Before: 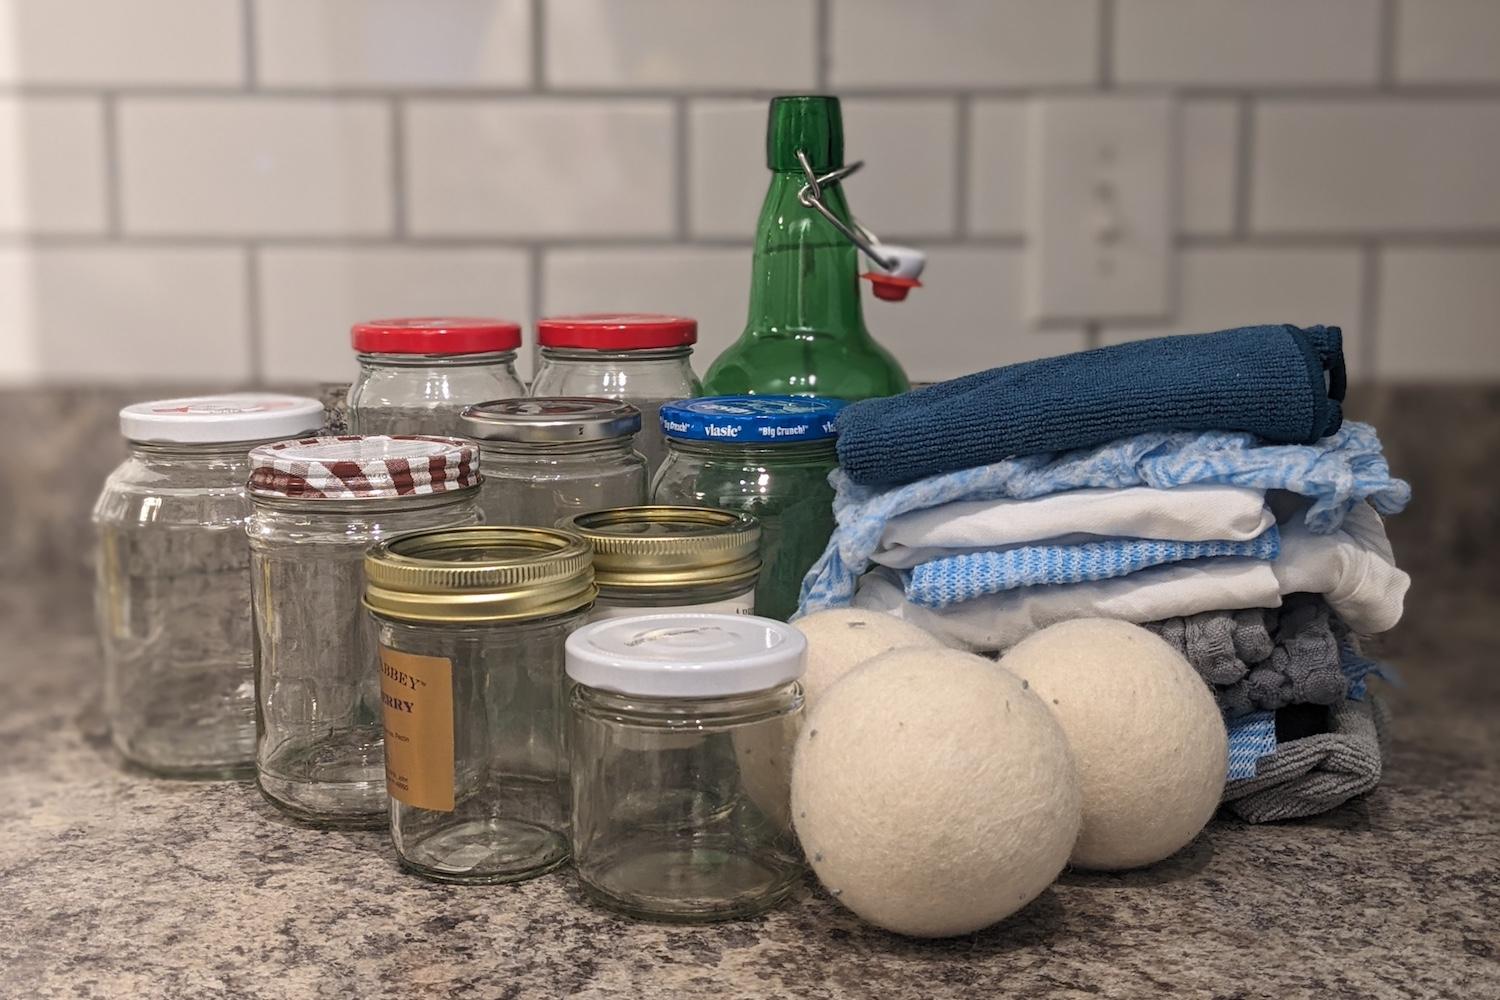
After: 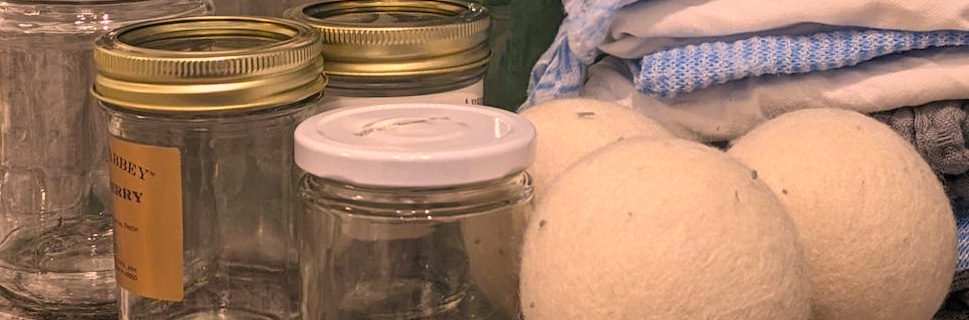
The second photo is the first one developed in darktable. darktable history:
crop: left 18.067%, top 51.033%, right 17.285%, bottom 16.916%
color correction: highlights a* 17.59, highlights b* 18.45
